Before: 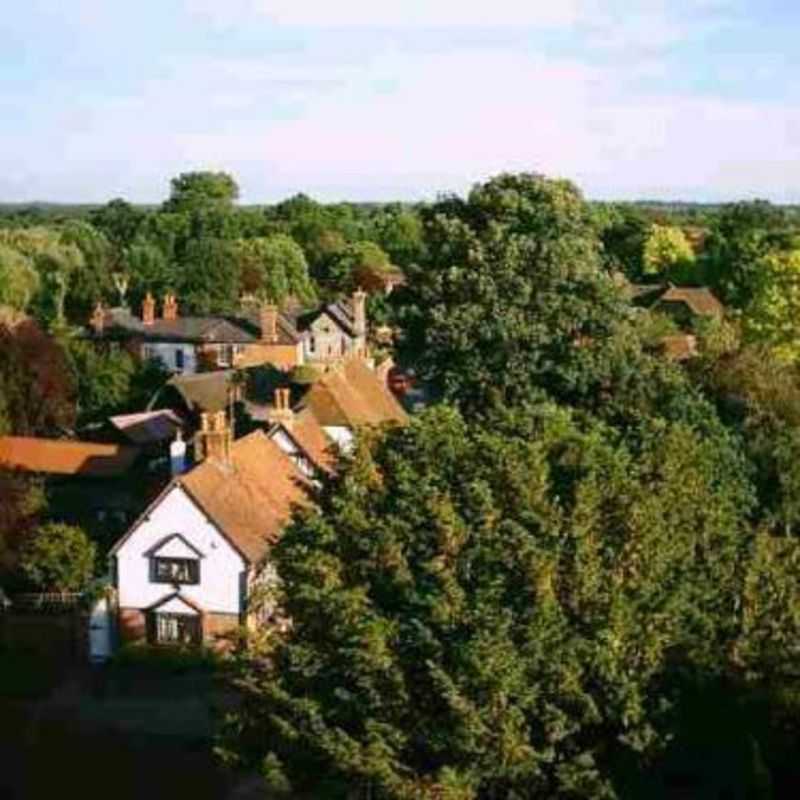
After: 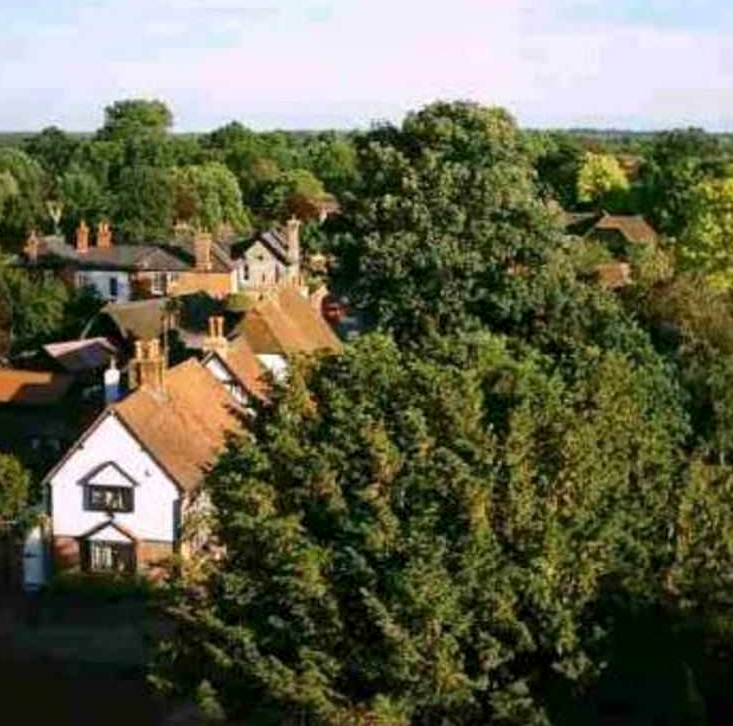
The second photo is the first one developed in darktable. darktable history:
crop and rotate: left 8.262%, top 9.226%
local contrast: mode bilateral grid, contrast 20, coarseness 50, detail 120%, midtone range 0.2
